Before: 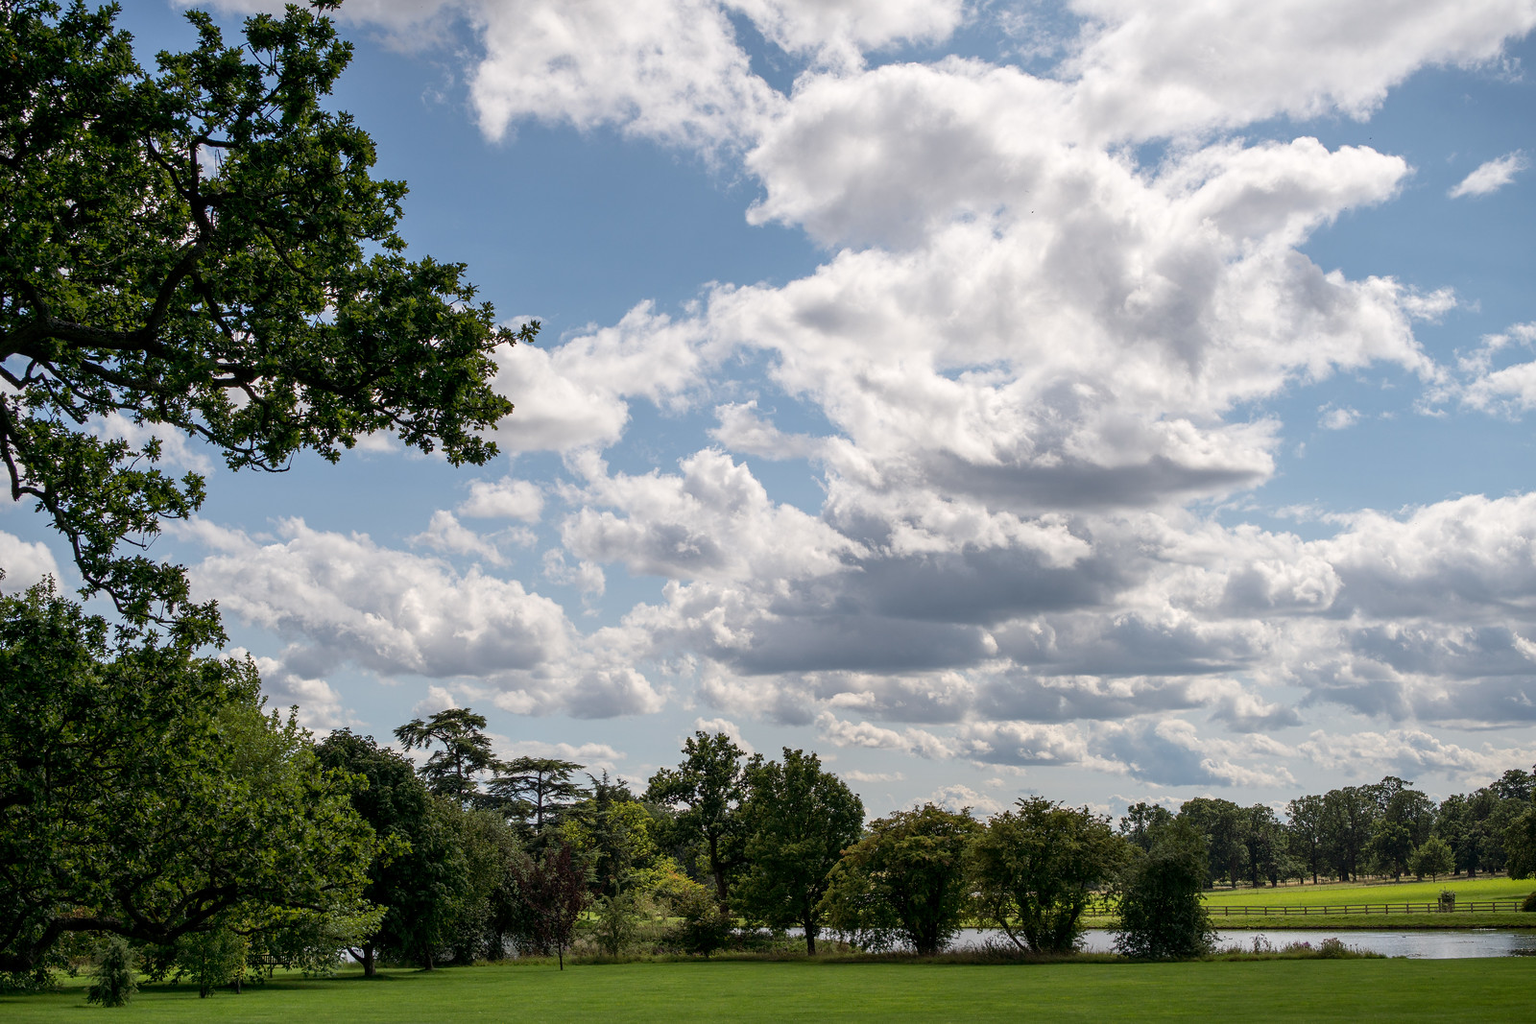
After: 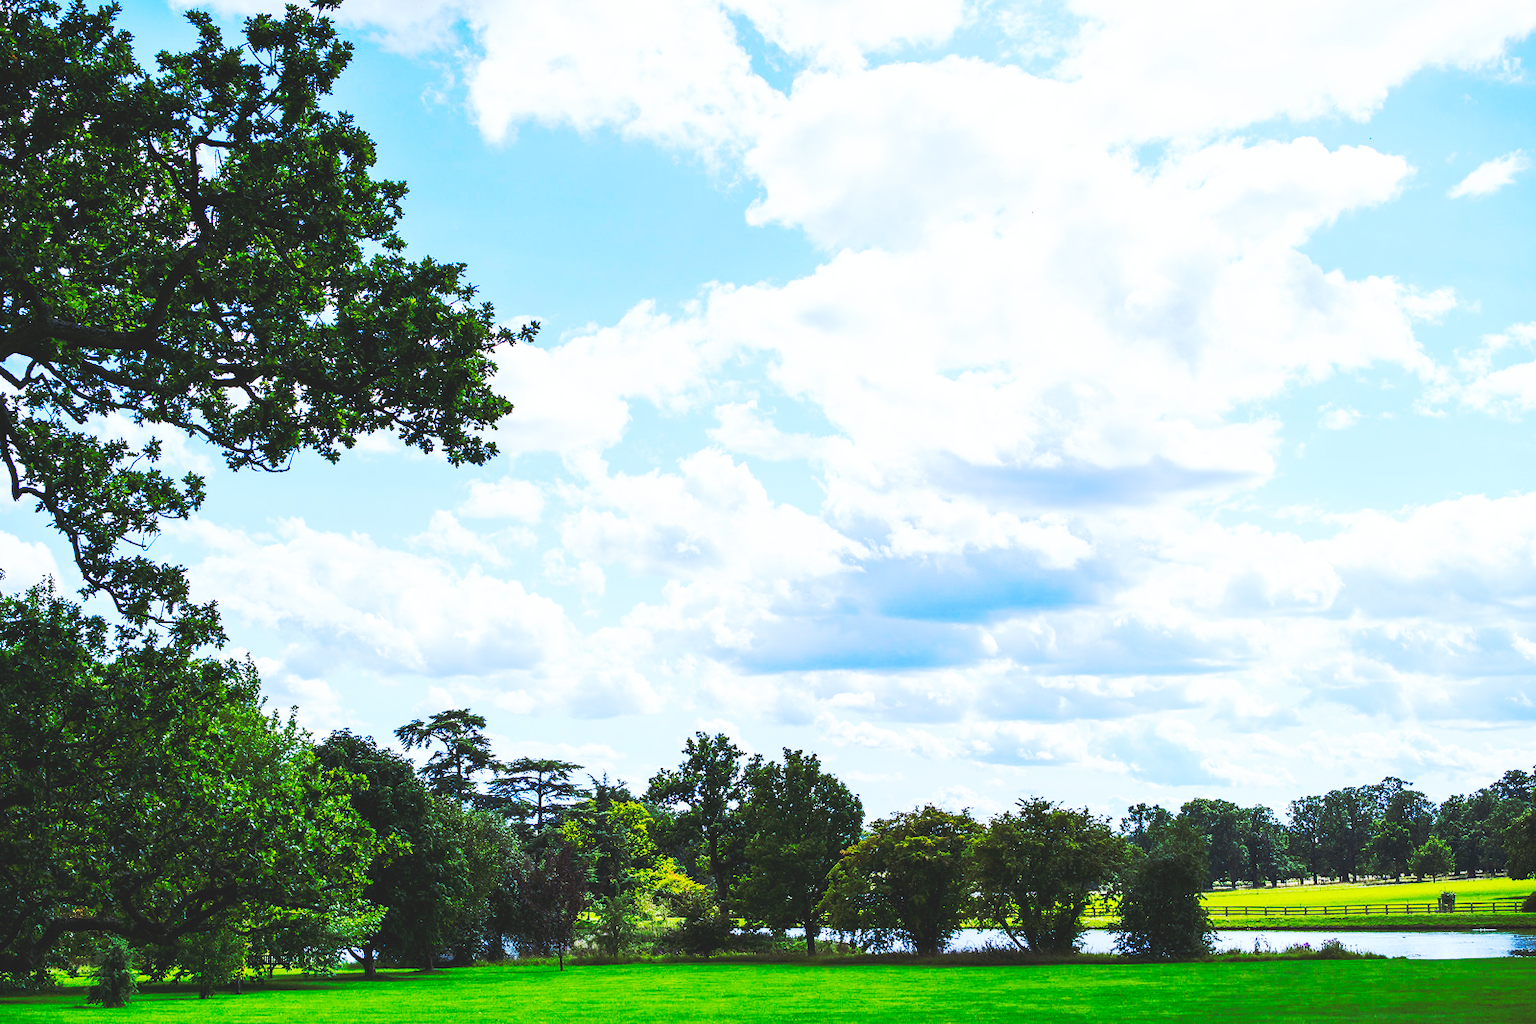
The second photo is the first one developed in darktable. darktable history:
base curve: curves: ch0 [(0, 0.015) (0.085, 0.116) (0.134, 0.298) (0.19, 0.545) (0.296, 0.764) (0.599, 0.982) (1, 1)], preserve colors none
color balance rgb: perceptual saturation grading › global saturation 25%, perceptual brilliance grading › mid-tones 10%, perceptual brilliance grading › shadows 15%, global vibrance 20%
white balance: red 0.871, blue 1.249
